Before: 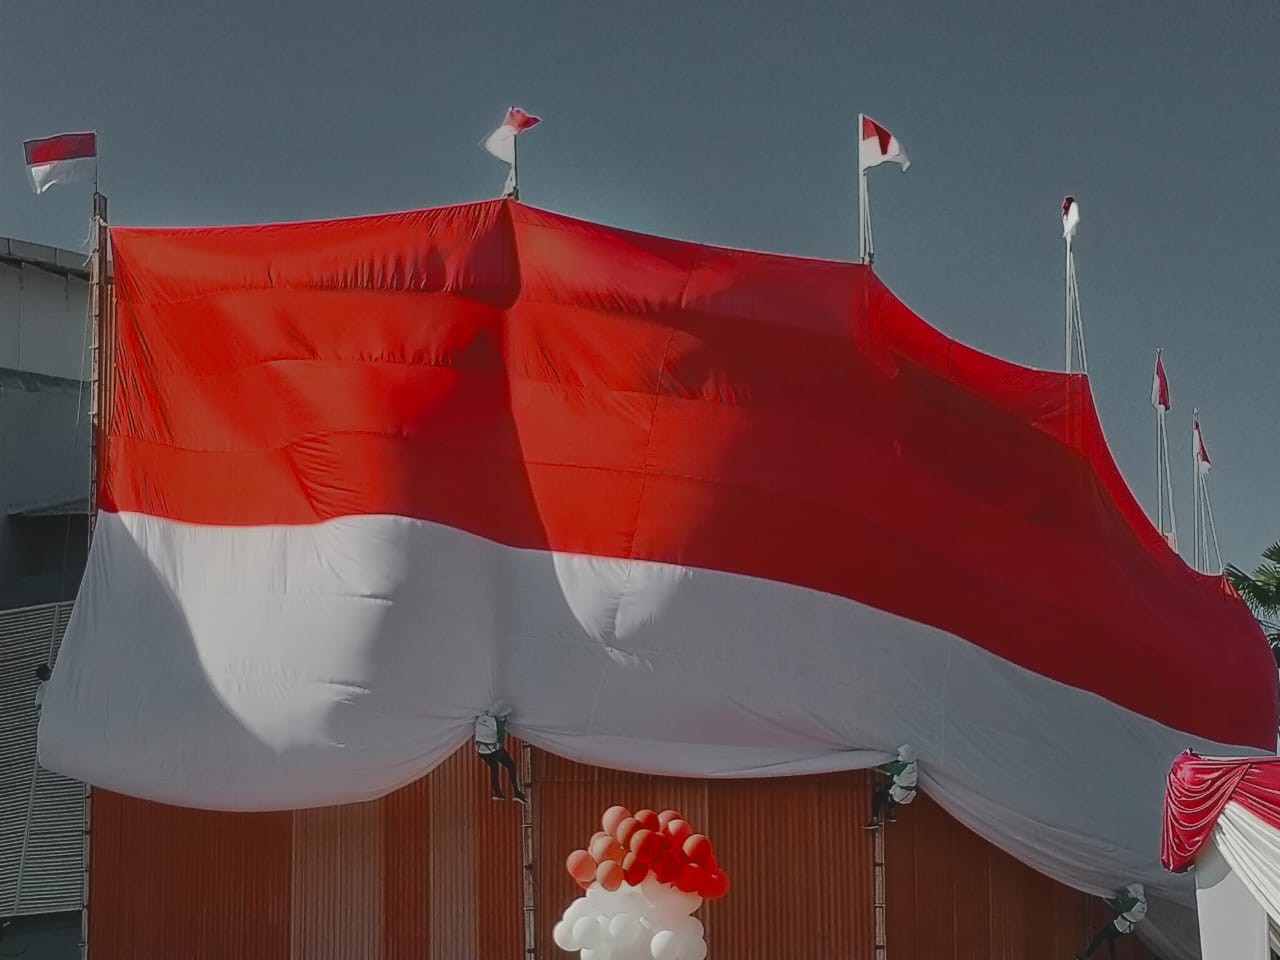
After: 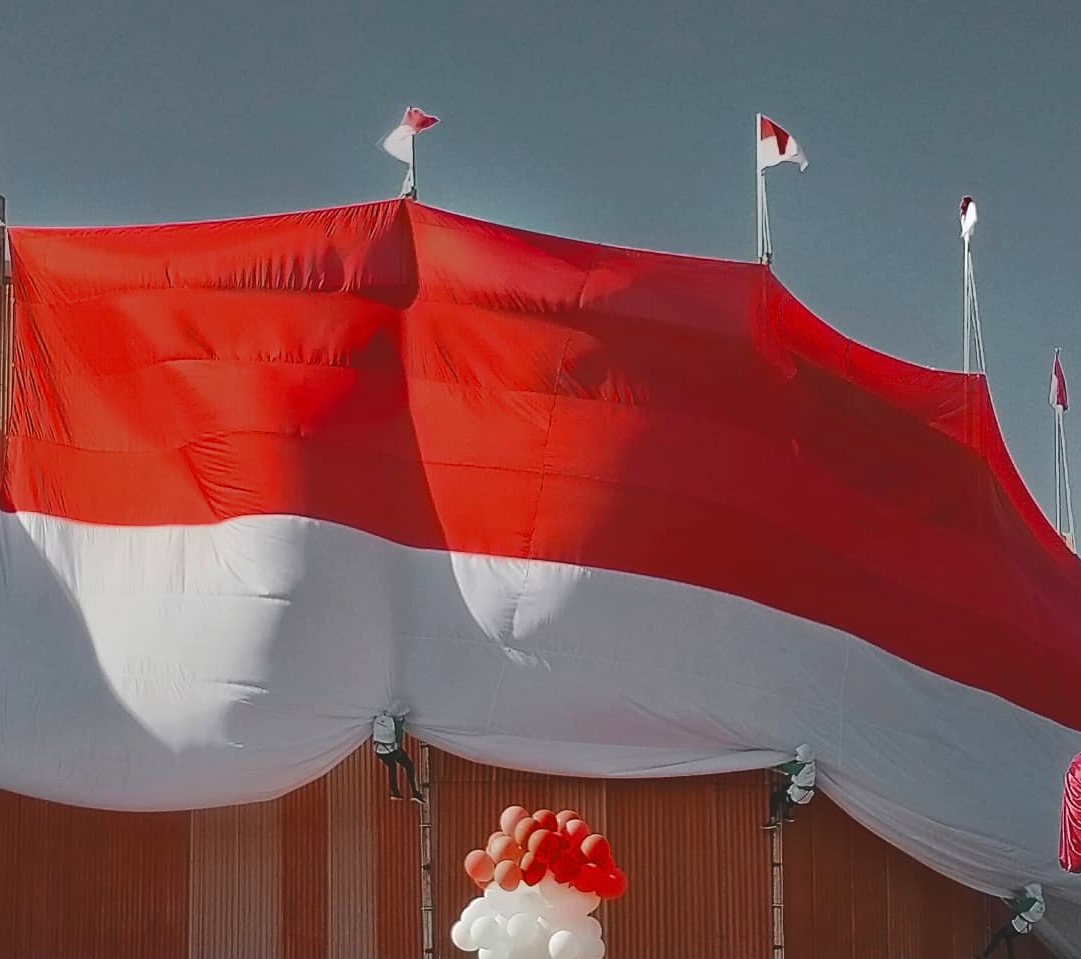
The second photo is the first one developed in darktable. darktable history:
exposure: black level correction 0, exposure 0.5 EV, compensate highlight preservation false
crop: left 8.016%, right 7.474%
sharpen: amount 0.203
